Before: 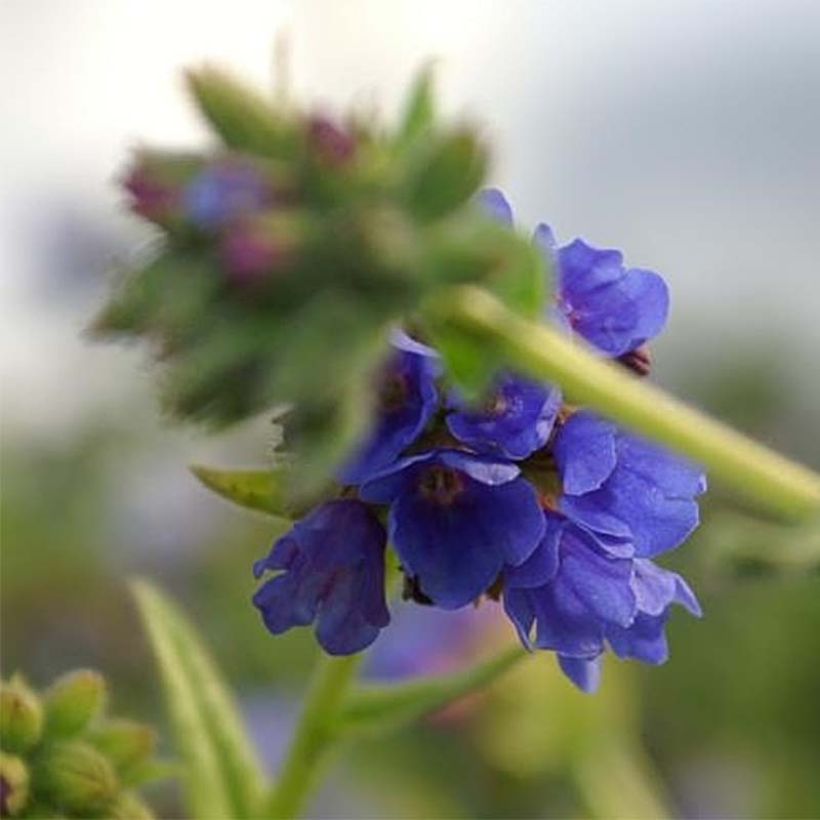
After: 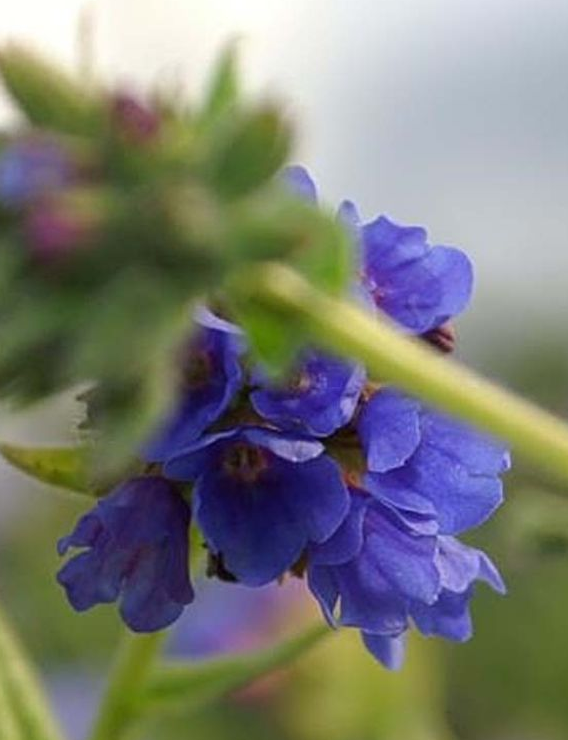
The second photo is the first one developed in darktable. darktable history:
crop and rotate: left 23.93%, top 2.923%, right 6.682%, bottom 6.786%
